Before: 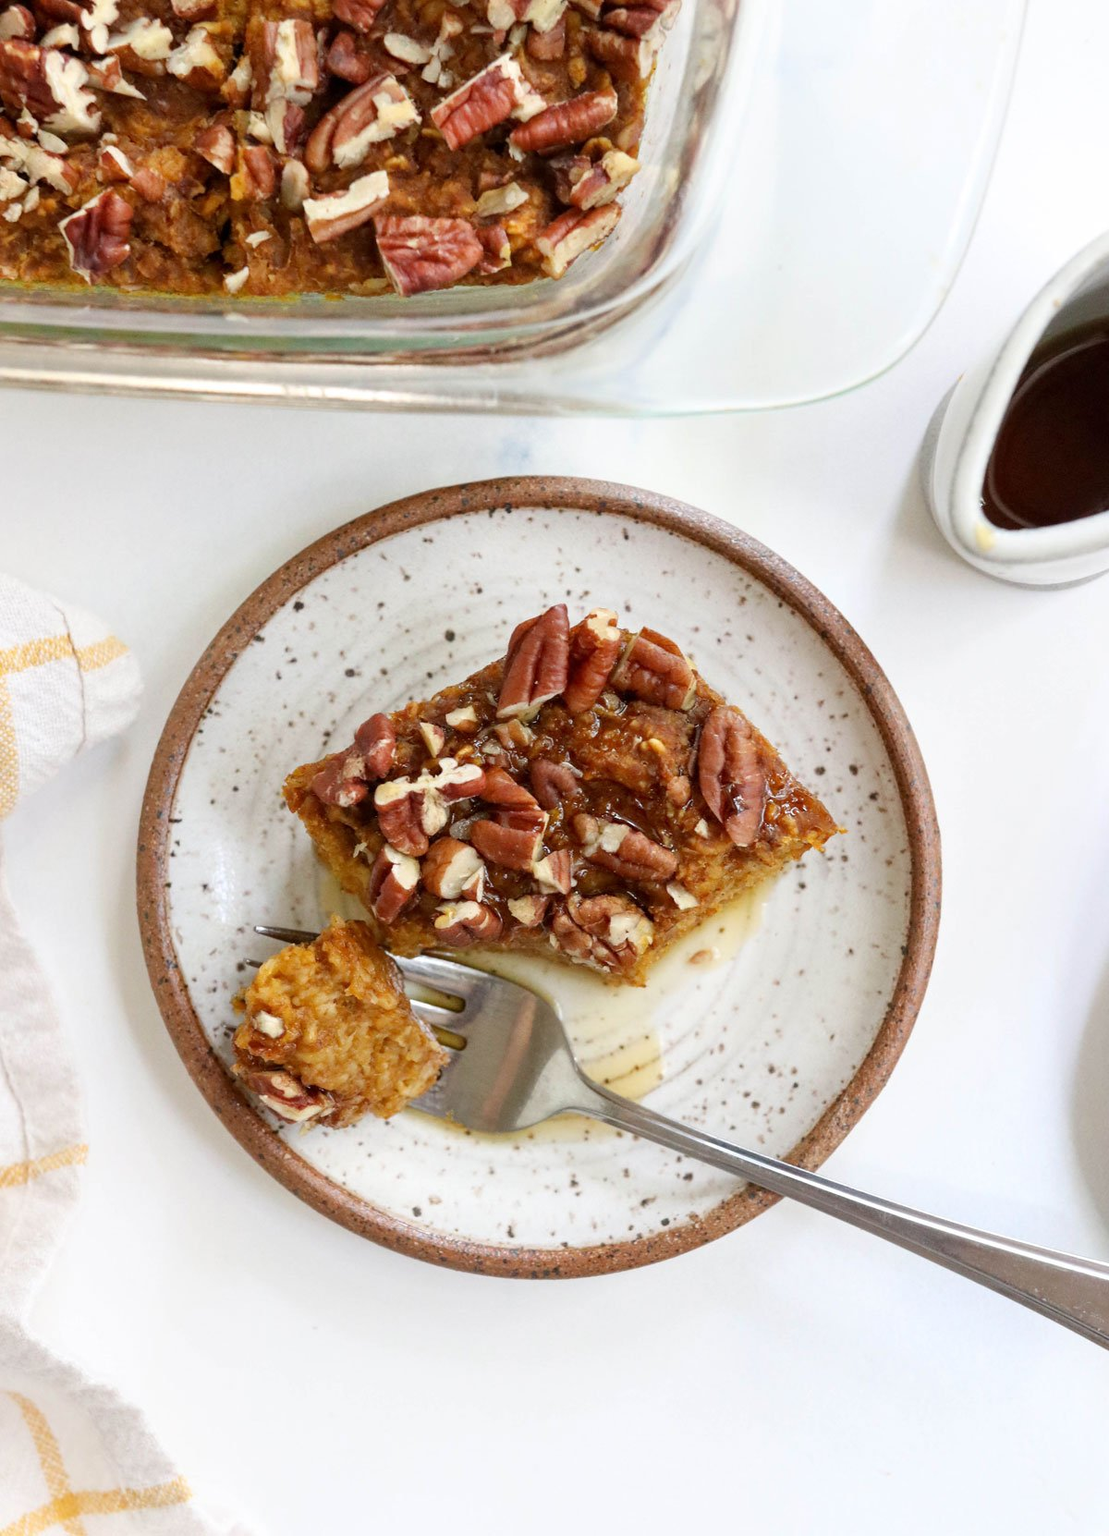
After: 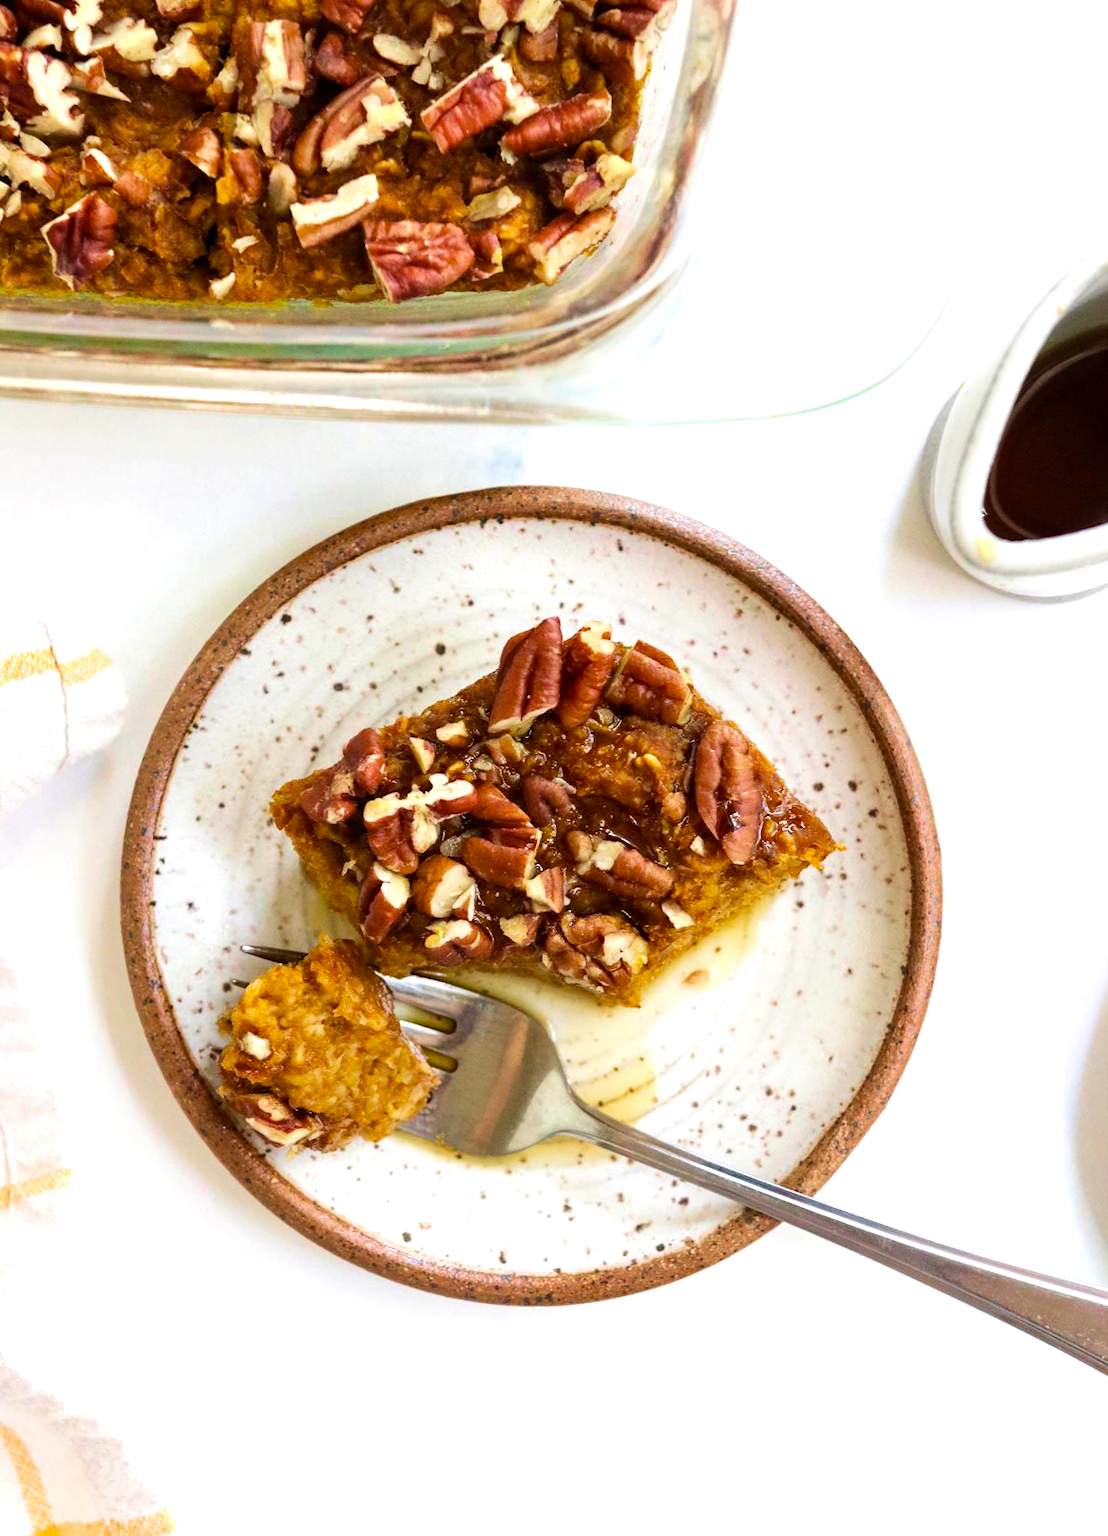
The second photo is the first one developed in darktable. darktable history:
tone equalizer: -8 EV -0.417 EV, -7 EV -0.389 EV, -6 EV -0.333 EV, -5 EV -0.222 EV, -3 EV 0.222 EV, -2 EV 0.333 EV, -1 EV 0.389 EV, +0 EV 0.417 EV, edges refinement/feathering 500, mask exposure compensation -1.57 EV, preserve details no
color balance rgb: perceptual saturation grading › global saturation 20%, global vibrance 20%
velvia: strength 45%
crop: left 1.743%, right 0.268%, bottom 2.011%
